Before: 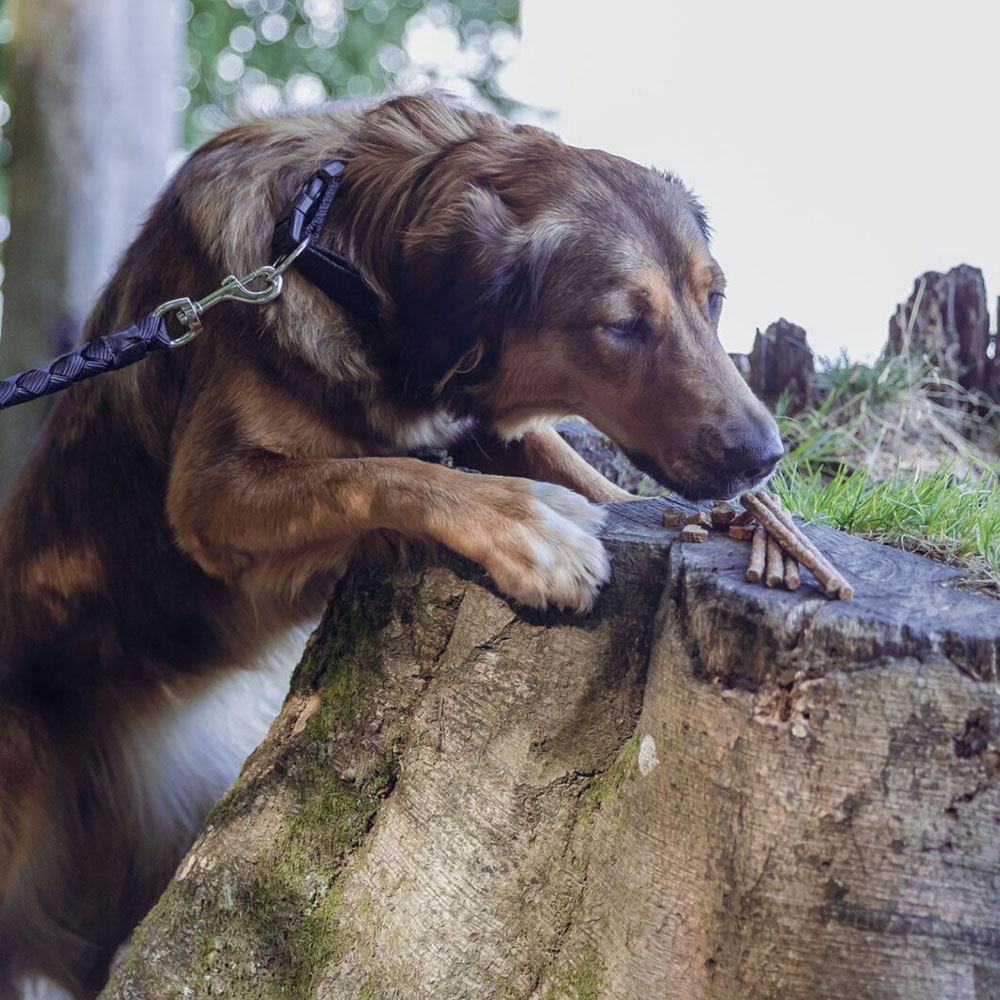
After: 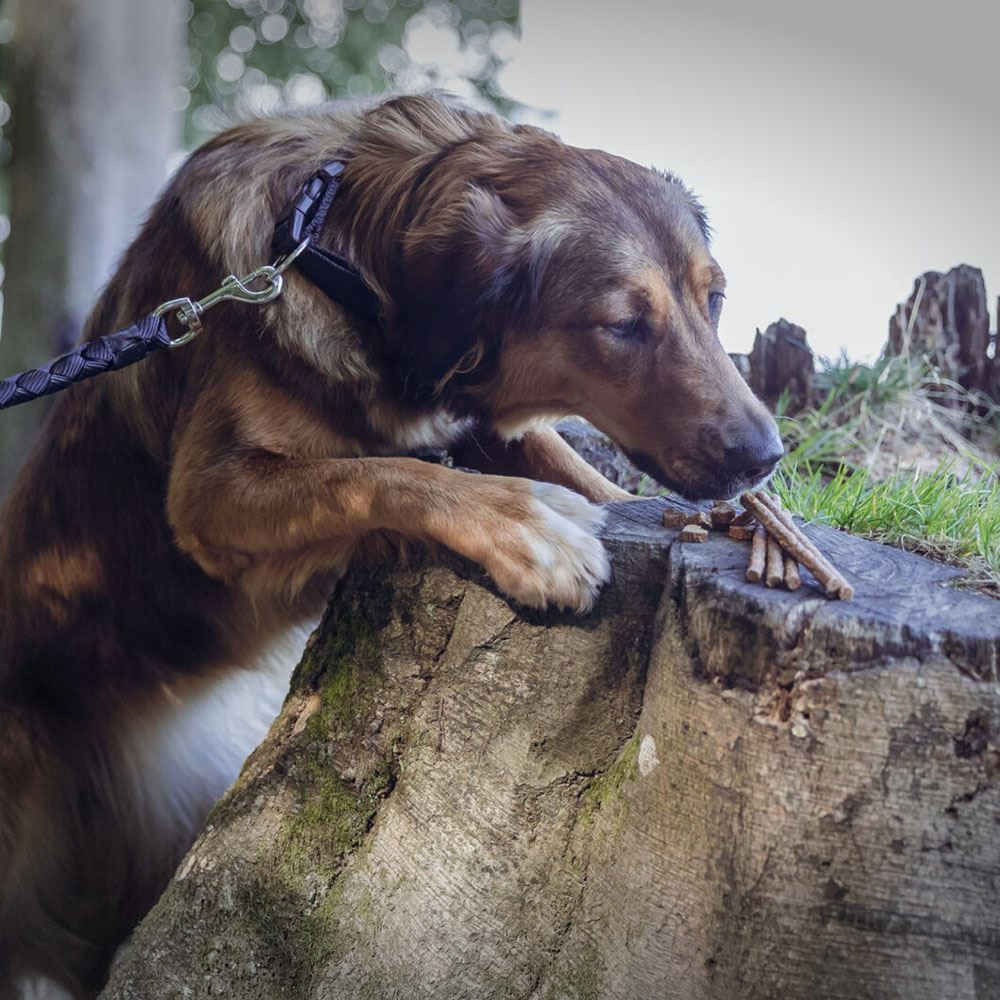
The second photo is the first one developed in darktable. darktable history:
vignetting: fall-off start 99.54%, width/height ratio 1.319
